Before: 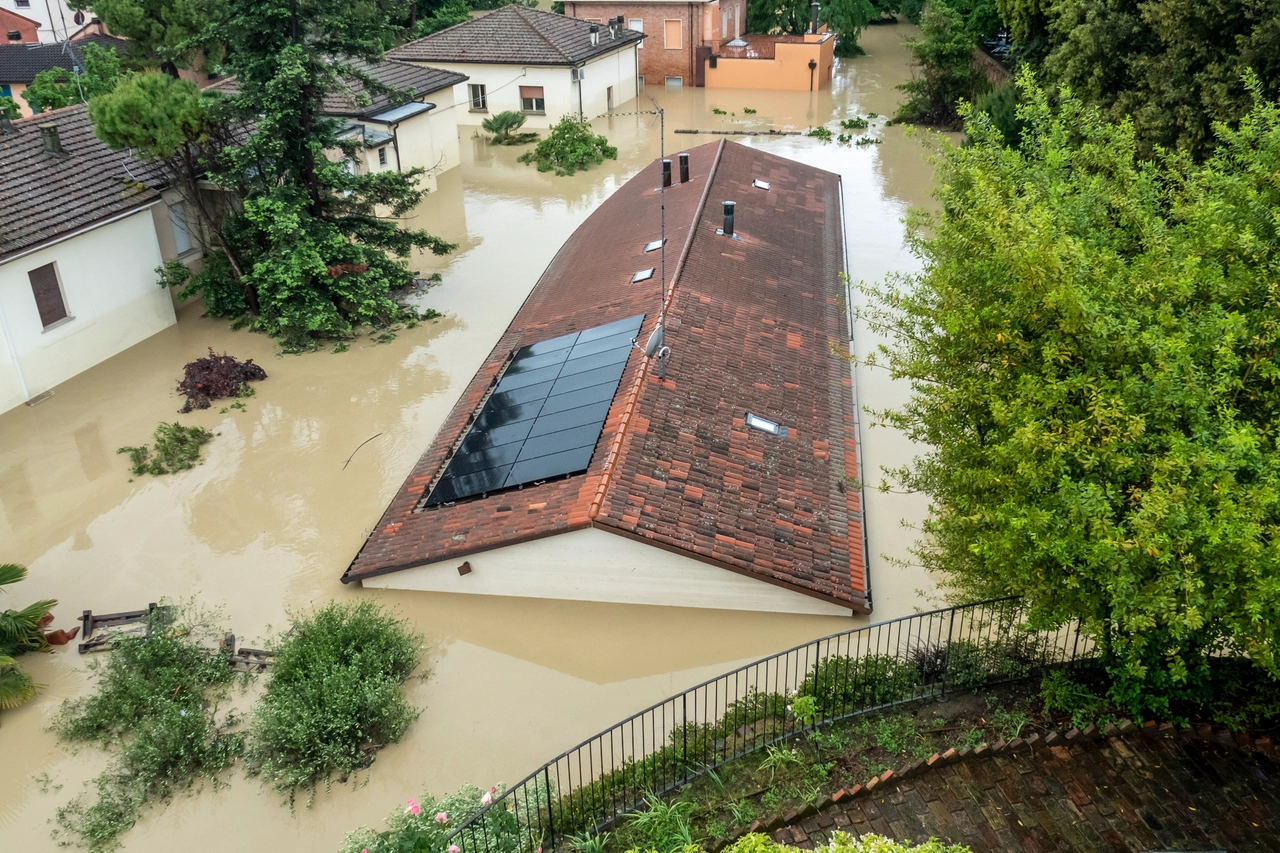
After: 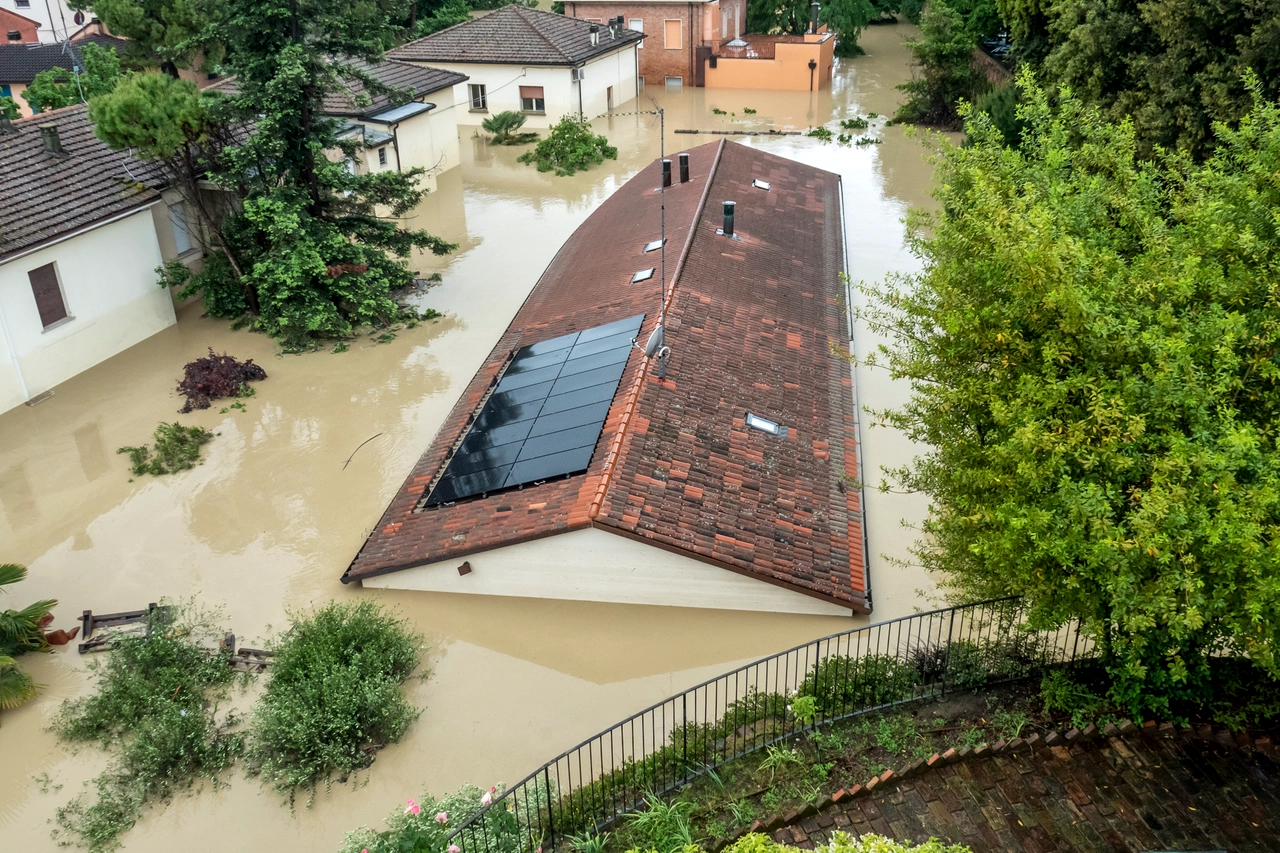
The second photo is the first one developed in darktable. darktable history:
local contrast: mode bilateral grid, contrast 21, coarseness 50, detail 121%, midtone range 0.2
